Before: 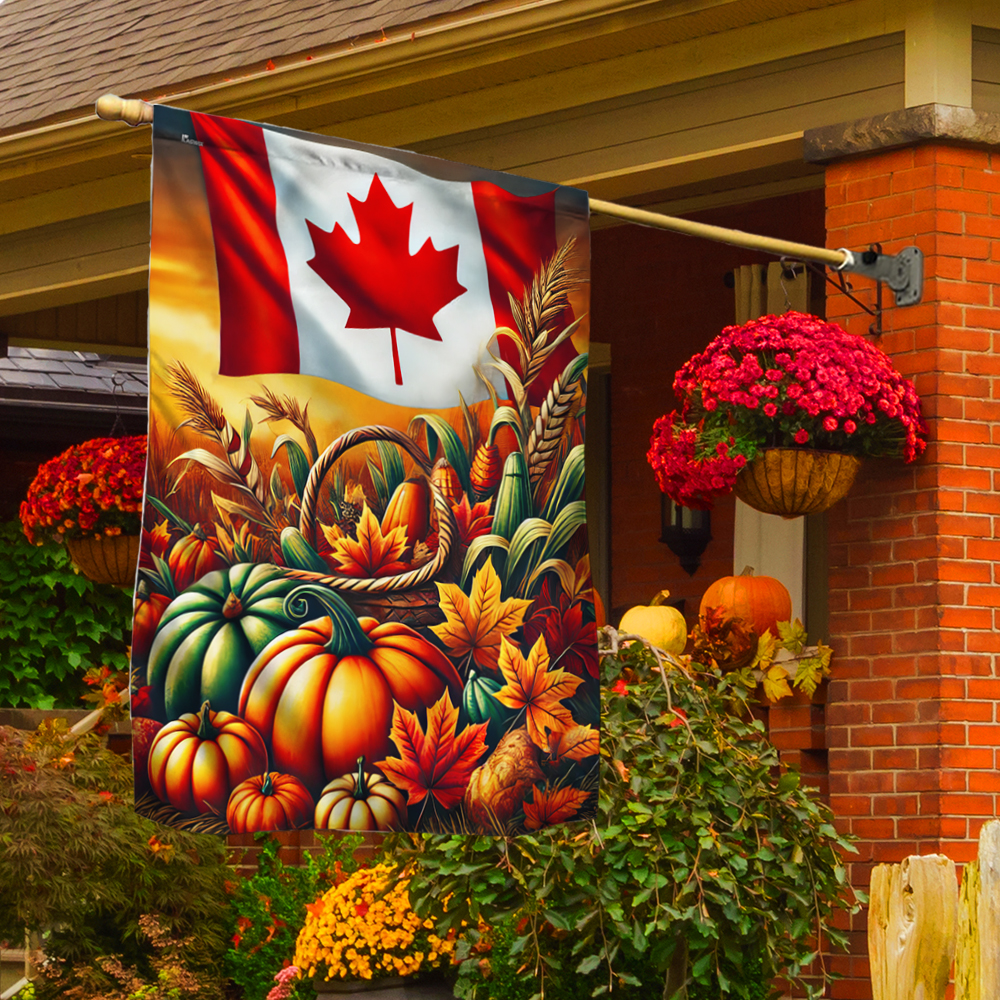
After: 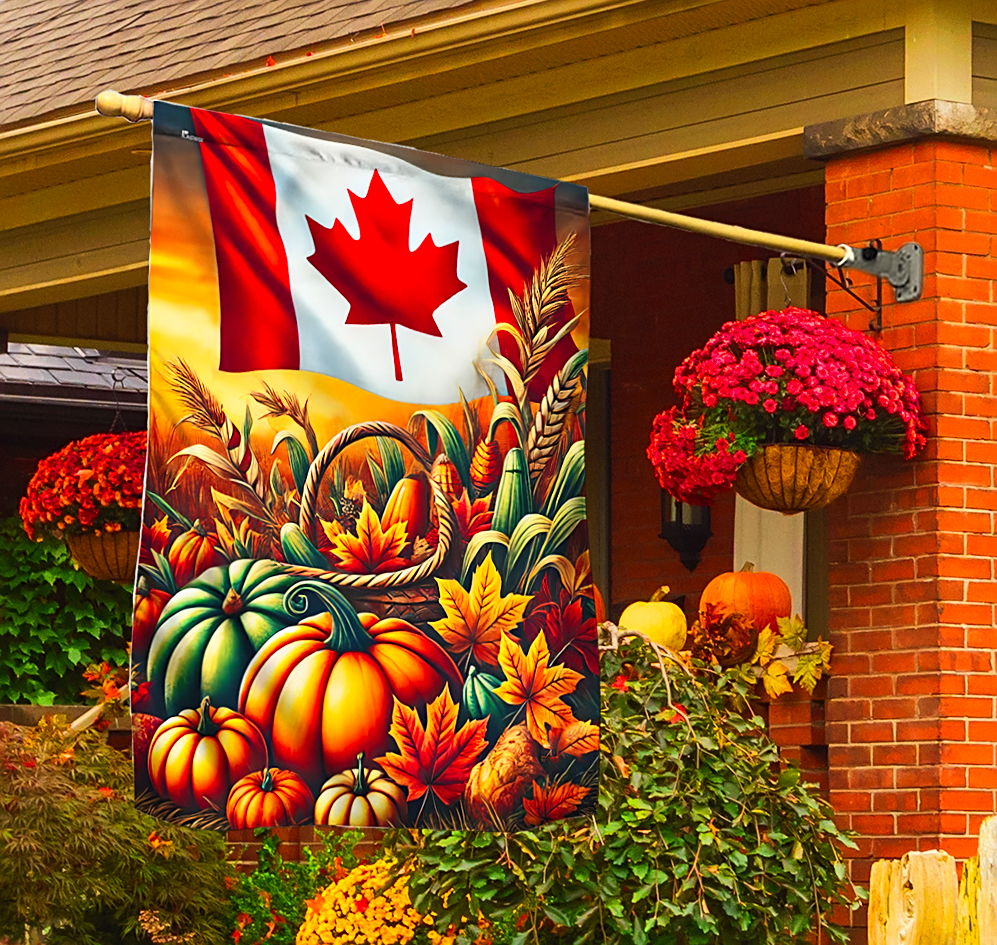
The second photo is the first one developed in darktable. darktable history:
contrast brightness saturation: contrast 0.2, brightness 0.16, saturation 0.22
sharpen: on, module defaults
crop: top 0.448%, right 0.264%, bottom 5.045%
